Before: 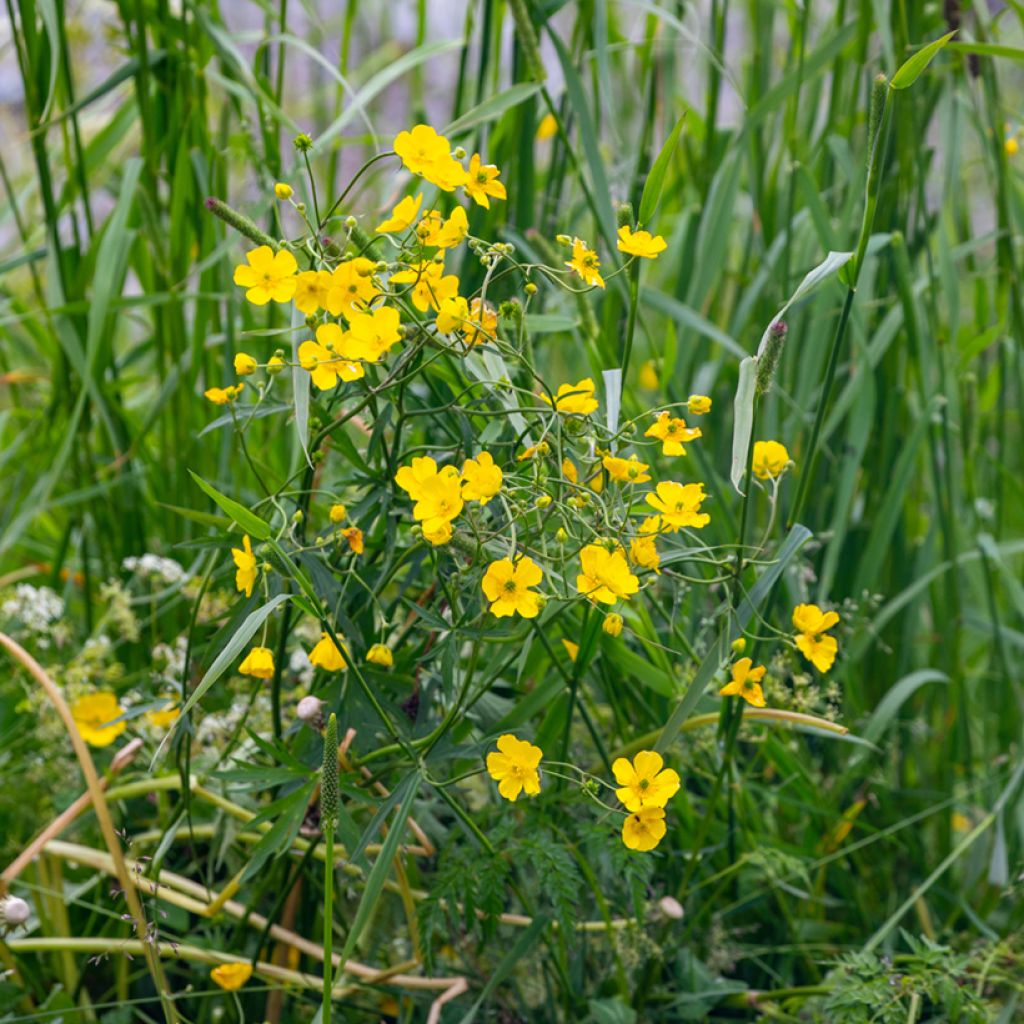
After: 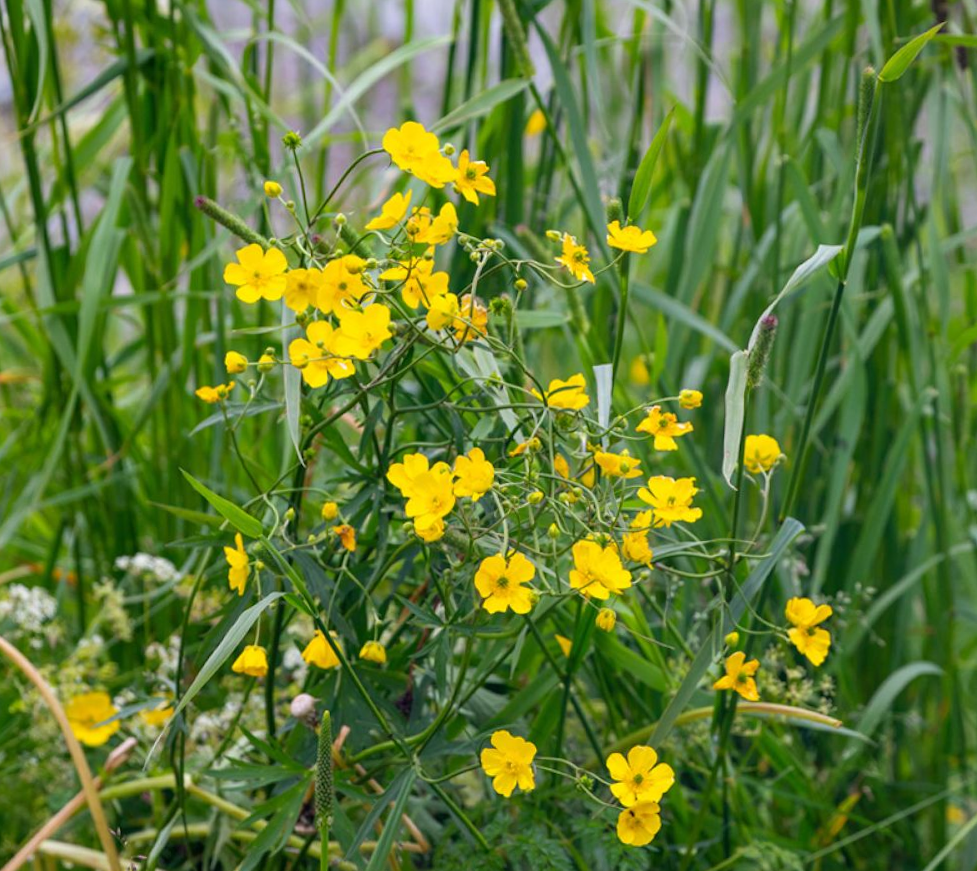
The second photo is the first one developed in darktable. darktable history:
crop and rotate: angle 0.493°, left 0.393%, right 3.357%, bottom 14.194%
